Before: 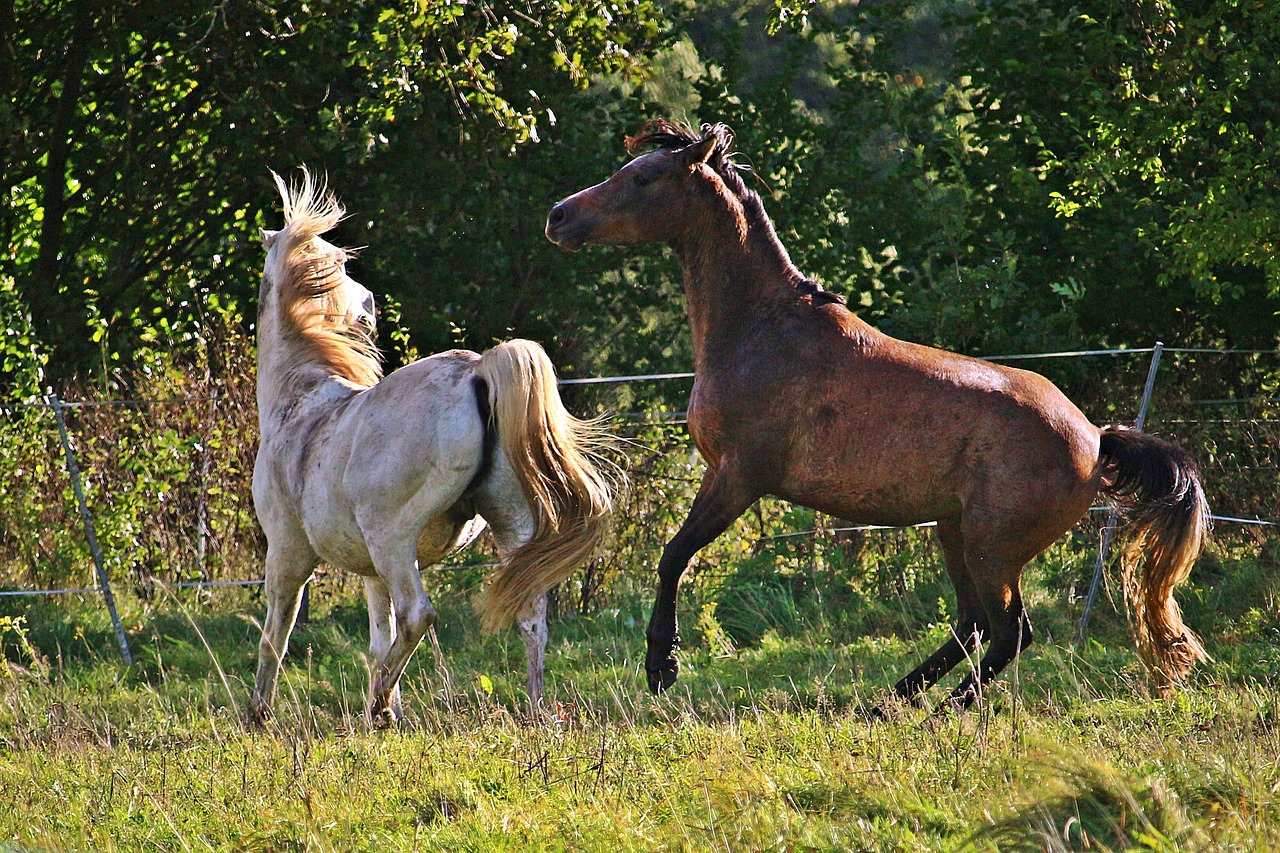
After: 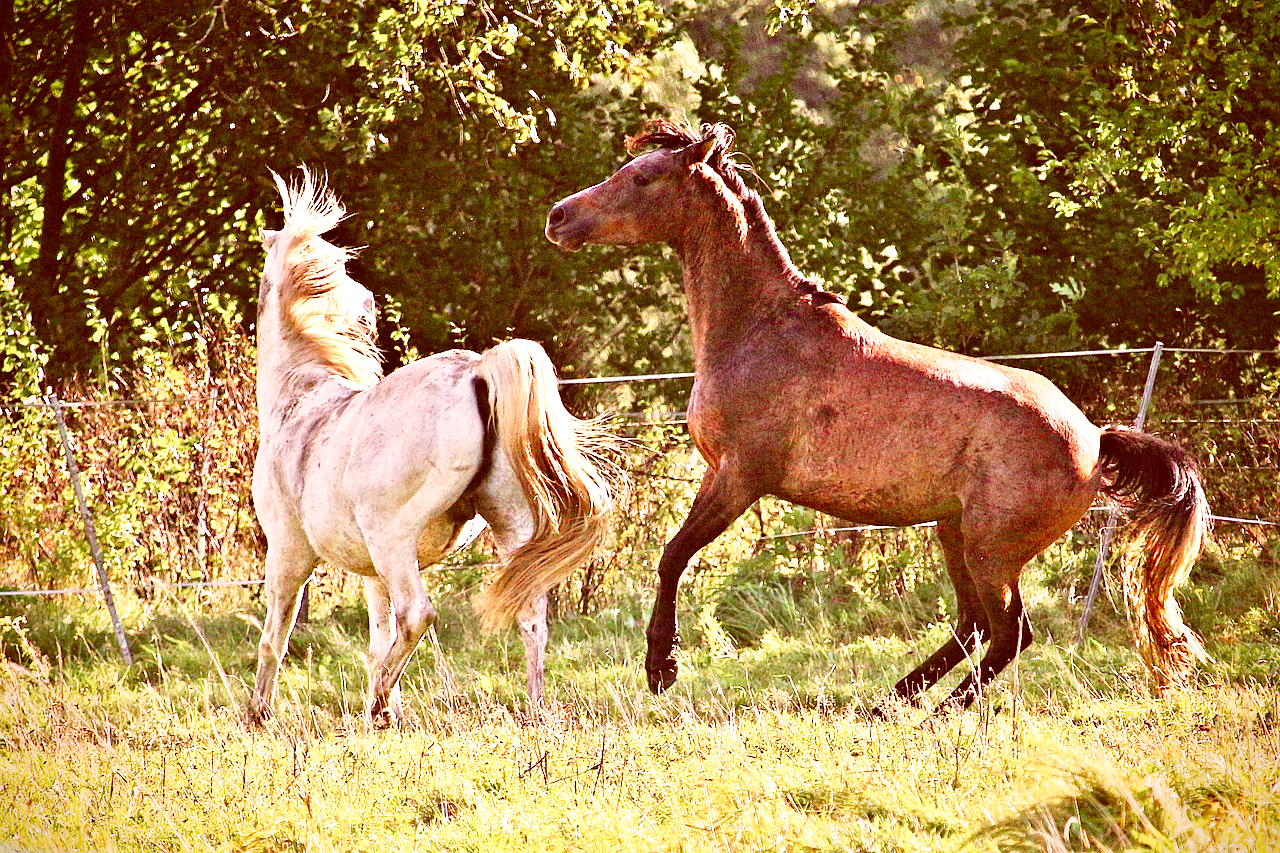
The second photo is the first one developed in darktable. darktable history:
exposure: black level correction 0, exposure 1.1 EV, compensate exposure bias true, compensate highlight preservation false
vignetting: fall-off start 88.53%, fall-off radius 44.2%, saturation 0.376, width/height ratio 1.161
base curve: curves: ch0 [(0, 0) (0.028, 0.03) (0.121, 0.232) (0.46, 0.748) (0.859, 0.968) (1, 1)], preserve colors none
color correction: highlights a* 9.03, highlights b* 8.71, shadows a* 40, shadows b* 40, saturation 0.8
